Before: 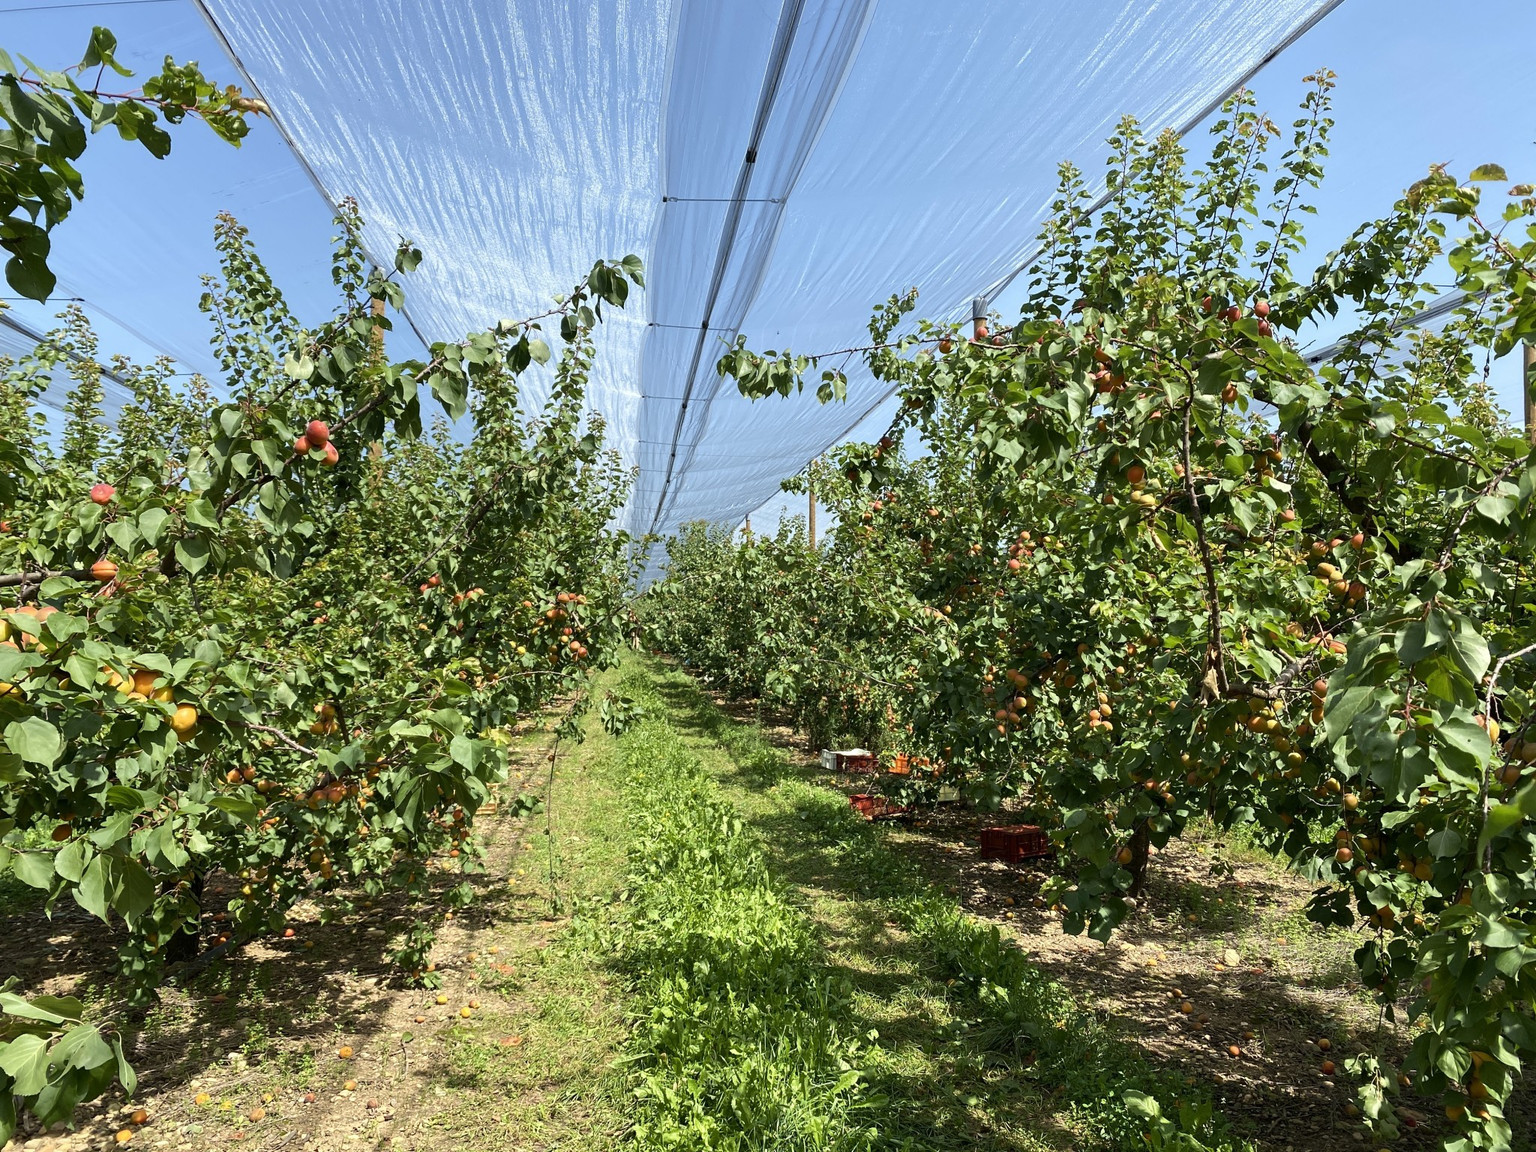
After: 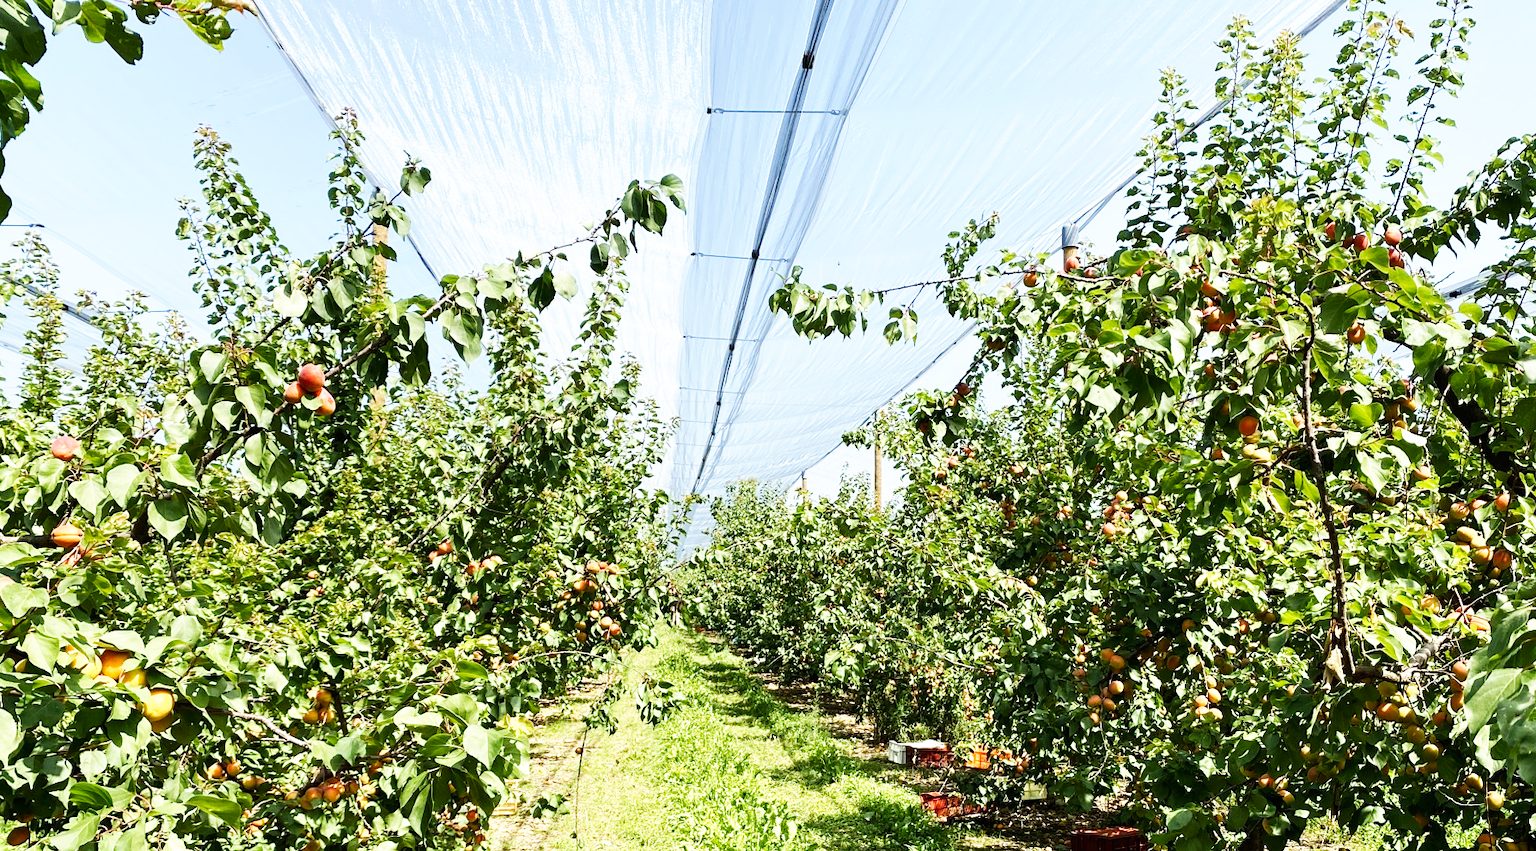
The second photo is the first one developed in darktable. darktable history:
white balance: red 1, blue 1
crop: left 3.015%, top 8.969%, right 9.647%, bottom 26.457%
base curve: curves: ch0 [(0, 0) (0.007, 0.004) (0.027, 0.03) (0.046, 0.07) (0.207, 0.54) (0.442, 0.872) (0.673, 0.972) (1, 1)], preserve colors none
